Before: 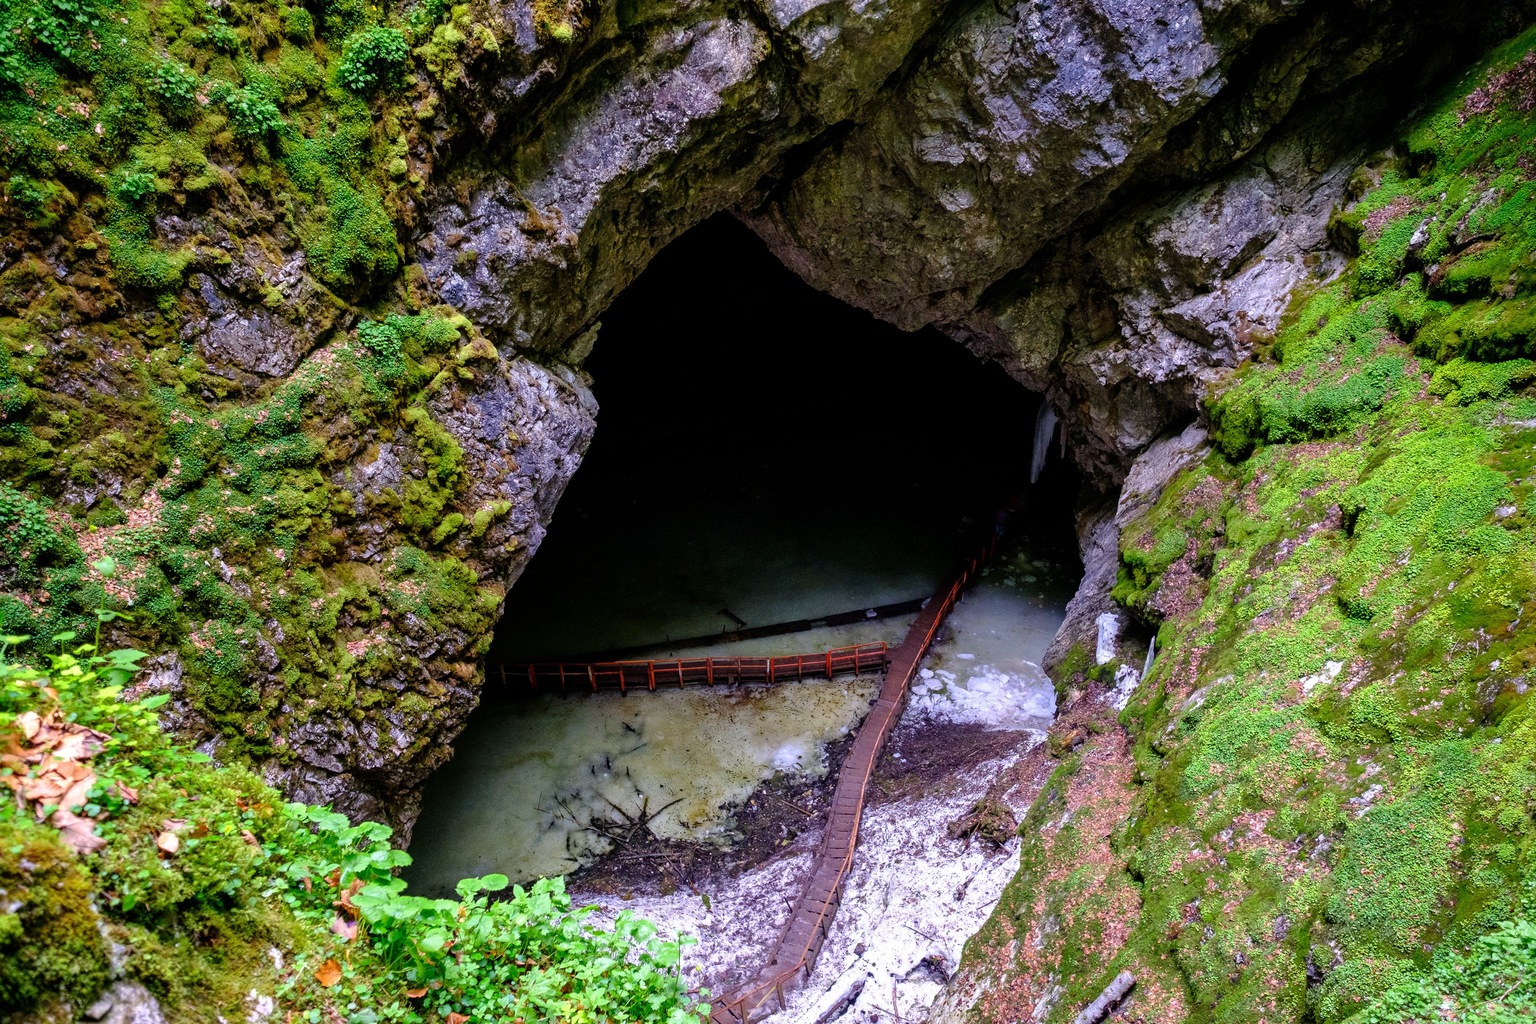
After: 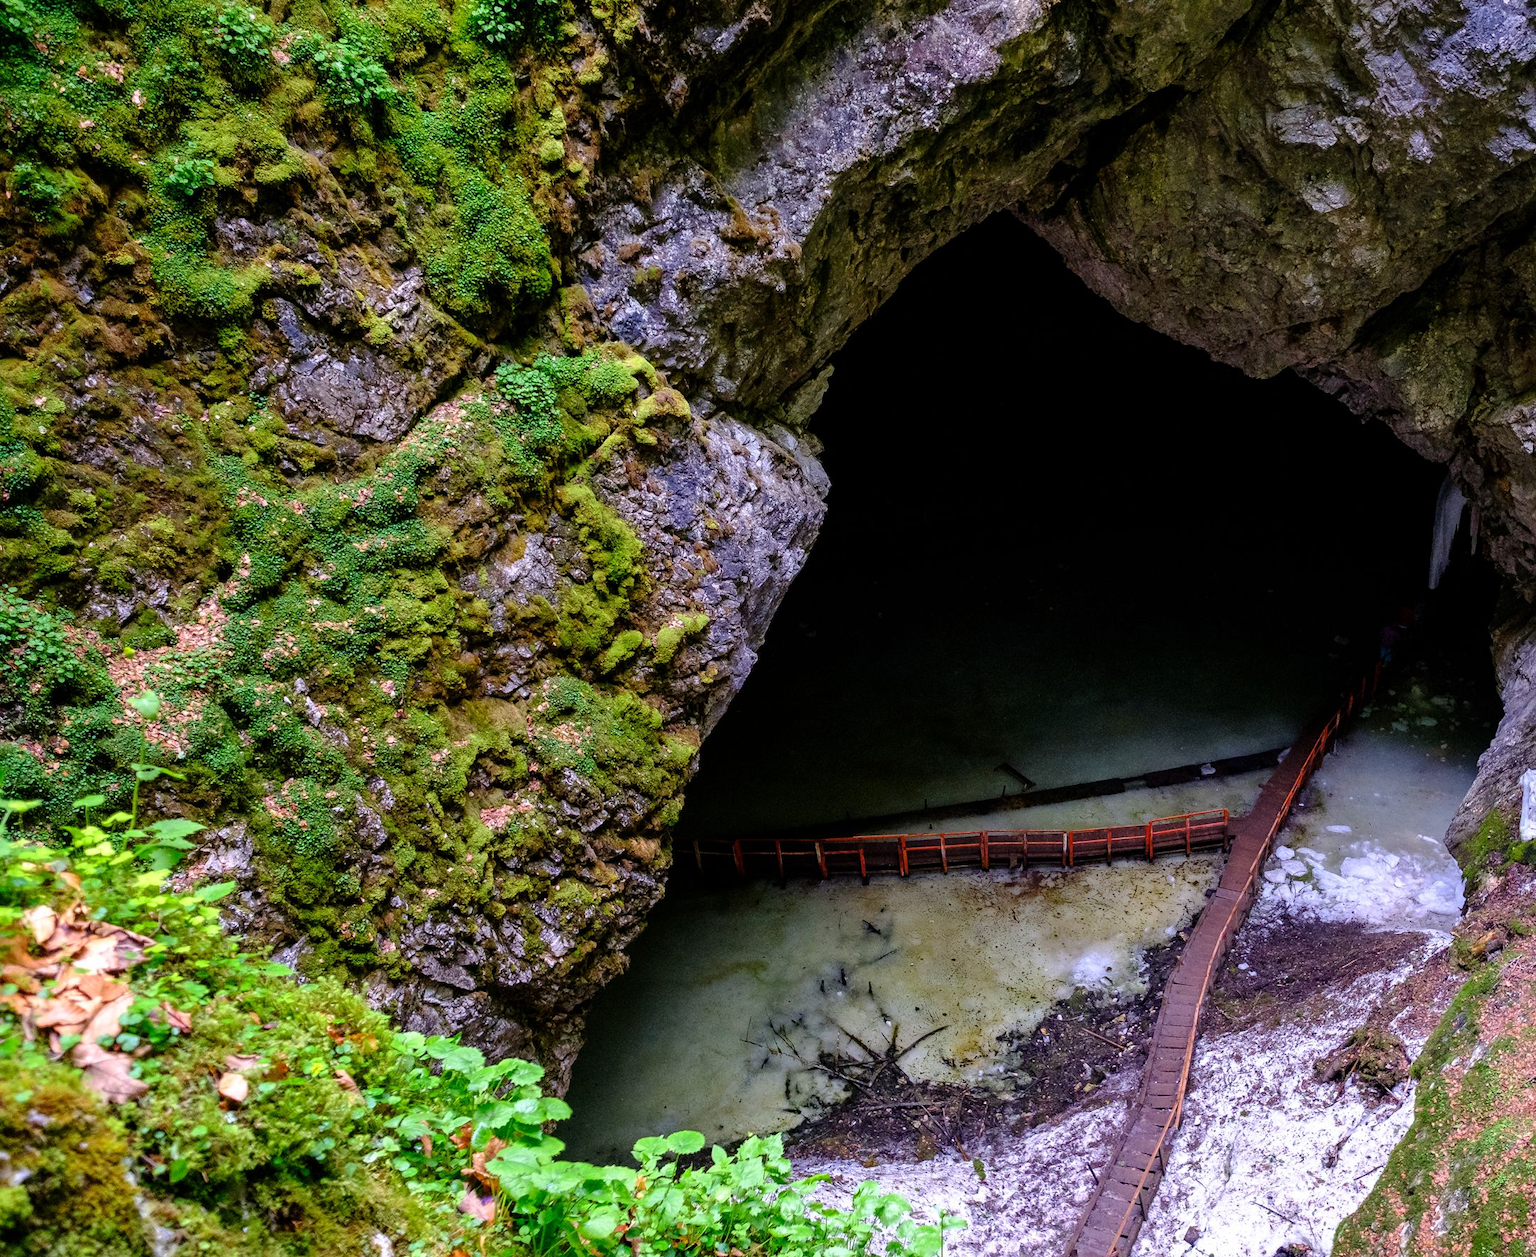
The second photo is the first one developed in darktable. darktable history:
crop: top 5.749%, right 27.85%, bottom 5.667%
